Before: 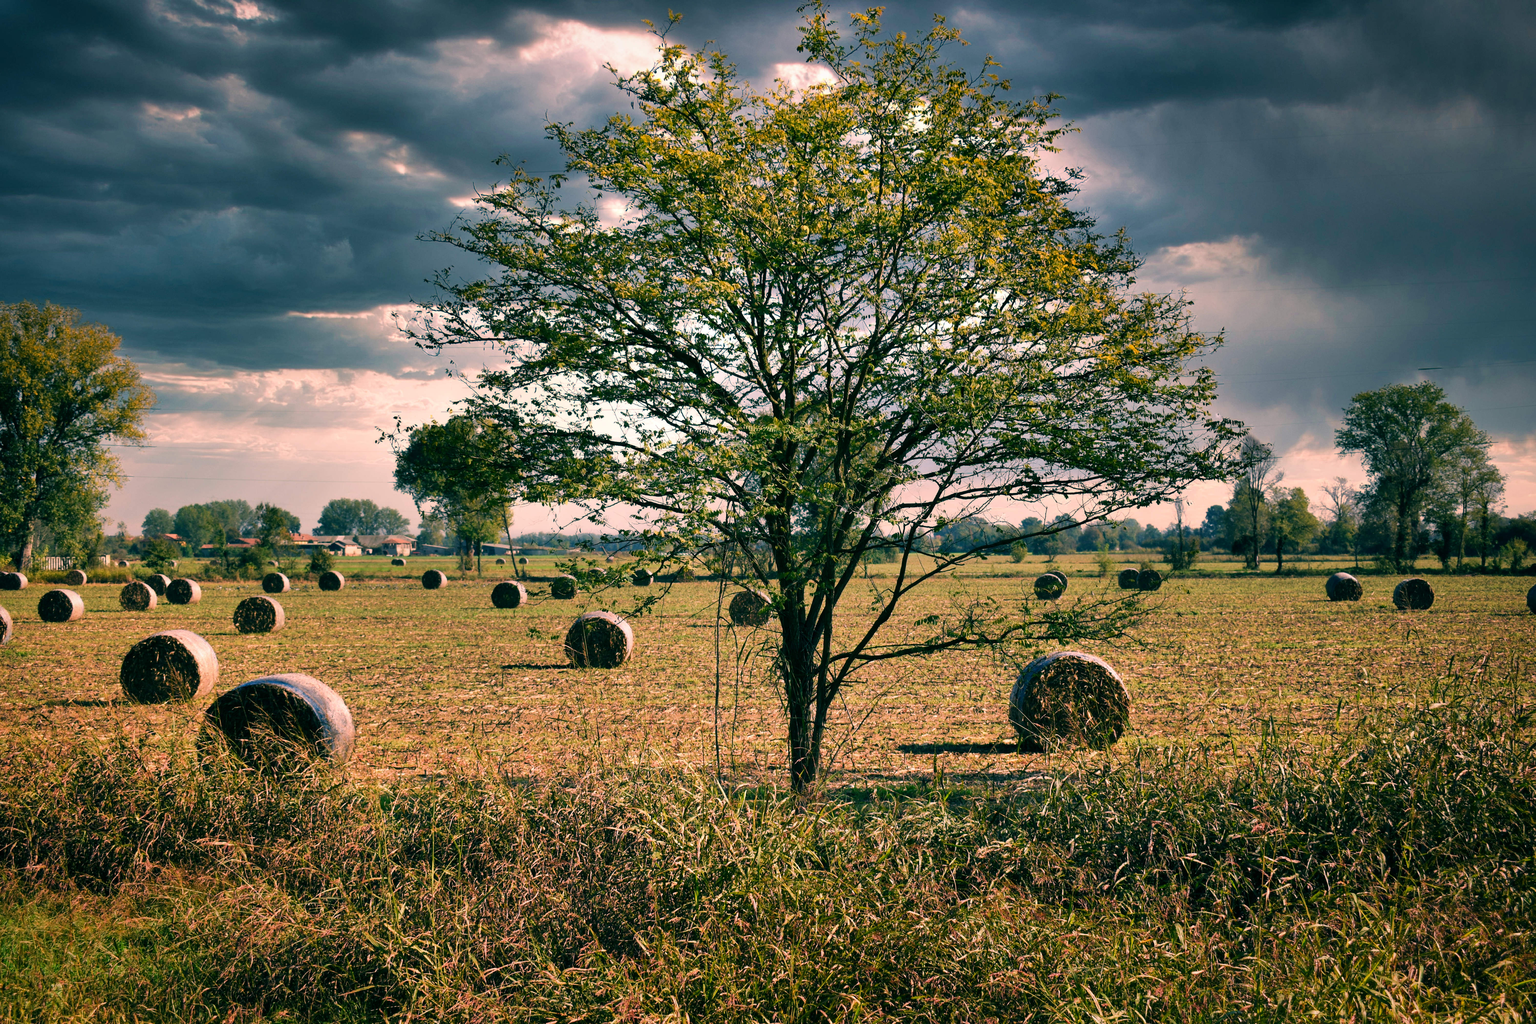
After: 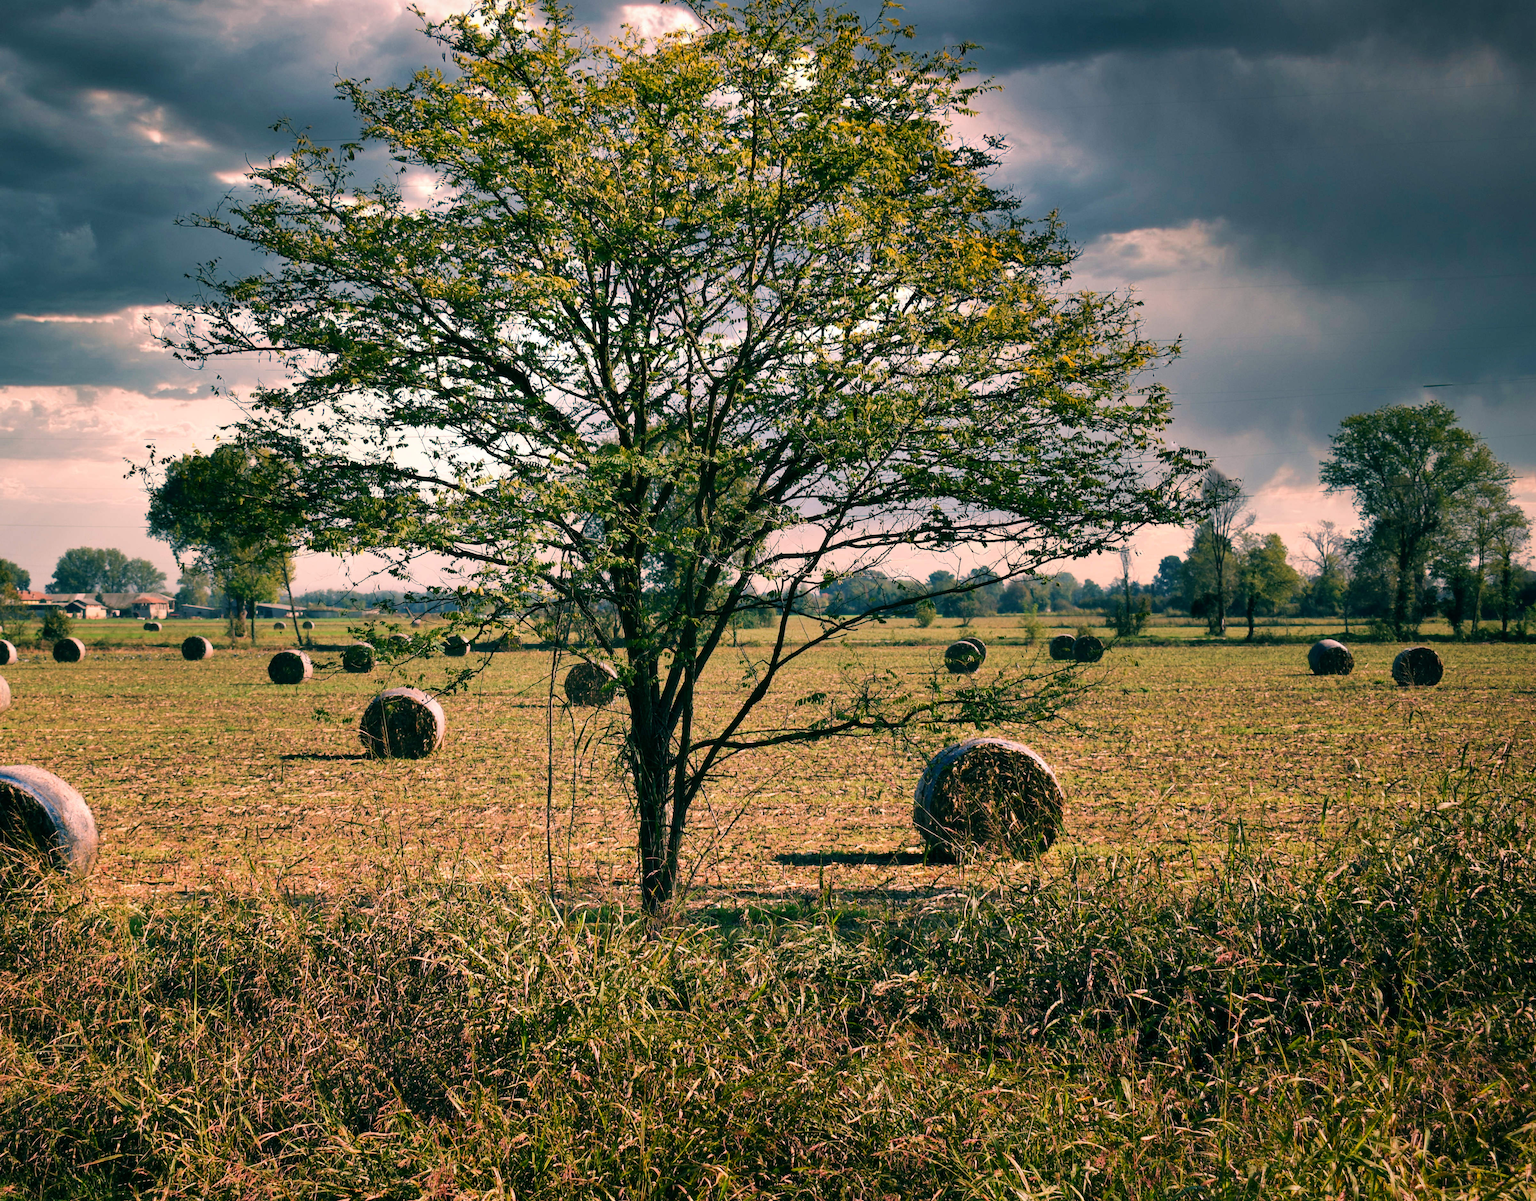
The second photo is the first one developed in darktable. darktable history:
crop and rotate: left 18.013%, top 5.839%, right 1.747%
